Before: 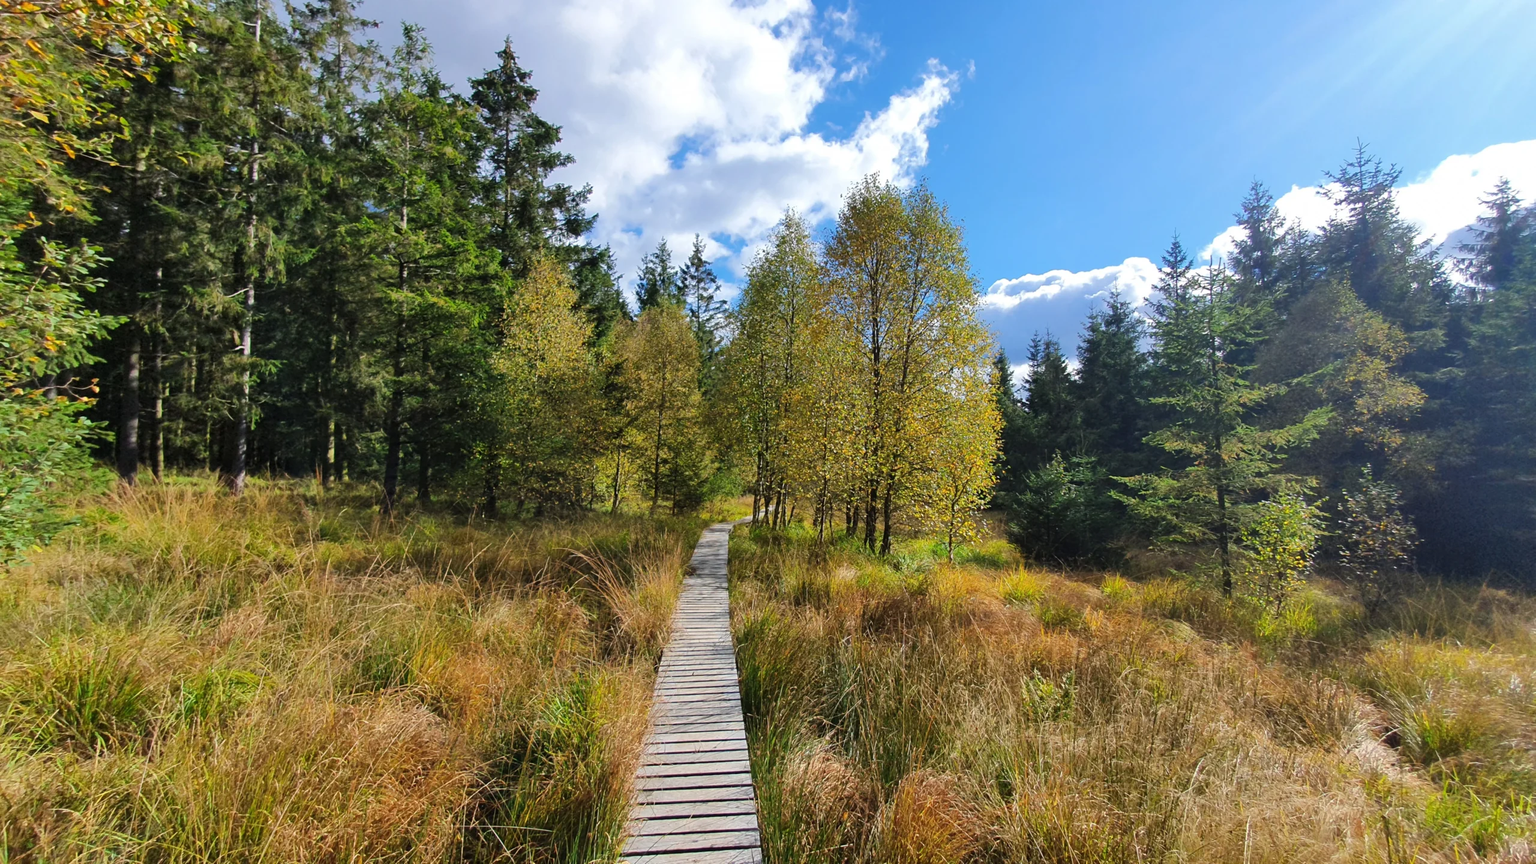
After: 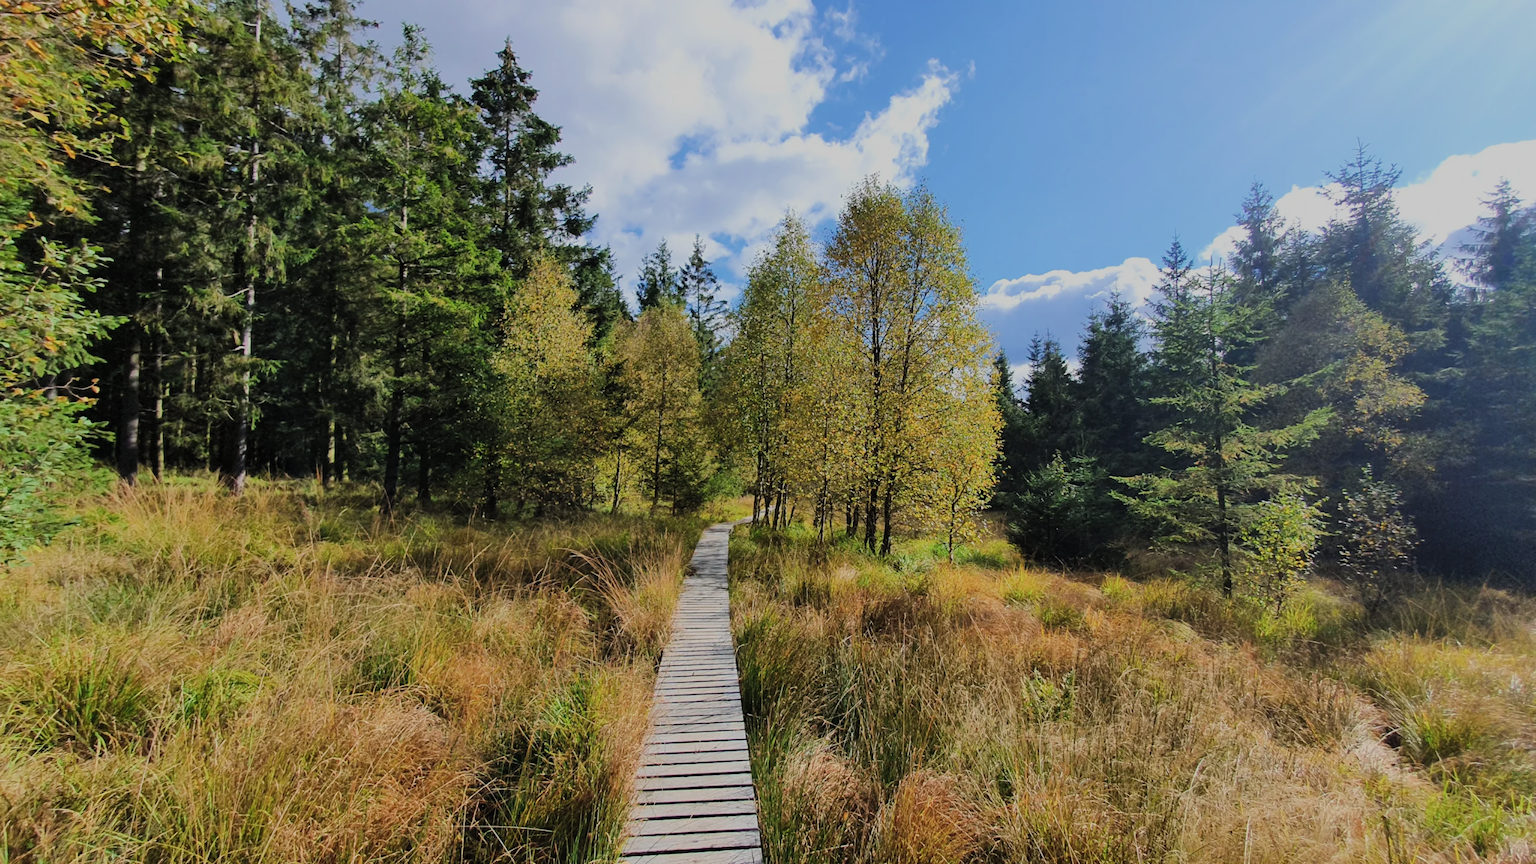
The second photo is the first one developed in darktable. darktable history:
color calibration: illuminant same as pipeline (D50), adaptation XYZ, x 0.345, y 0.358, temperature 5018.91 K, gamut compression 1.71
filmic rgb: black relative exposure -9.23 EV, white relative exposure 6.77 EV, threshold 3.06 EV, hardness 3.1, contrast 1.056, color science v5 (2021), contrast in shadows safe, contrast in highlights safe, enable highlight reconstruction true
